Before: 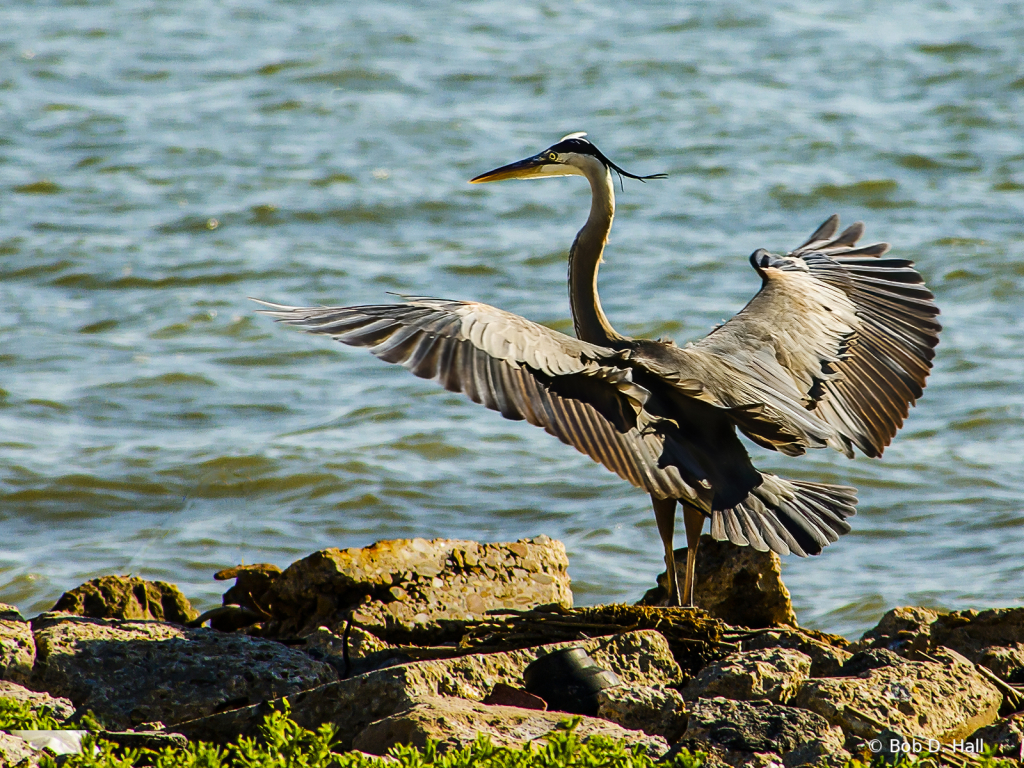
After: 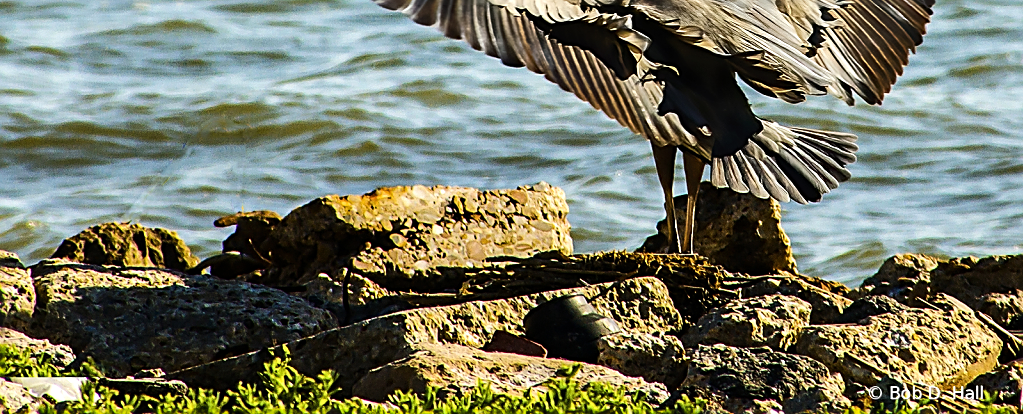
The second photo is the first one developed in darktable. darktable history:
sharpen: on, module defaults
tone equalizer: -8 EV -0.406 EV, -7 EV -0.426 EV, -6 EV -0.316 EV, -5 EV -0.243 EV, -3 EV 0.218 EV, -2 EV 0.343 EV, -1 EV 0.39 EV, +0 EV 0.436 EV, edges refinement/feathering 500, mask exposure compensation -1.57 EV, preserve details no
crop and rotate: top 45.988%, right 0.085%
